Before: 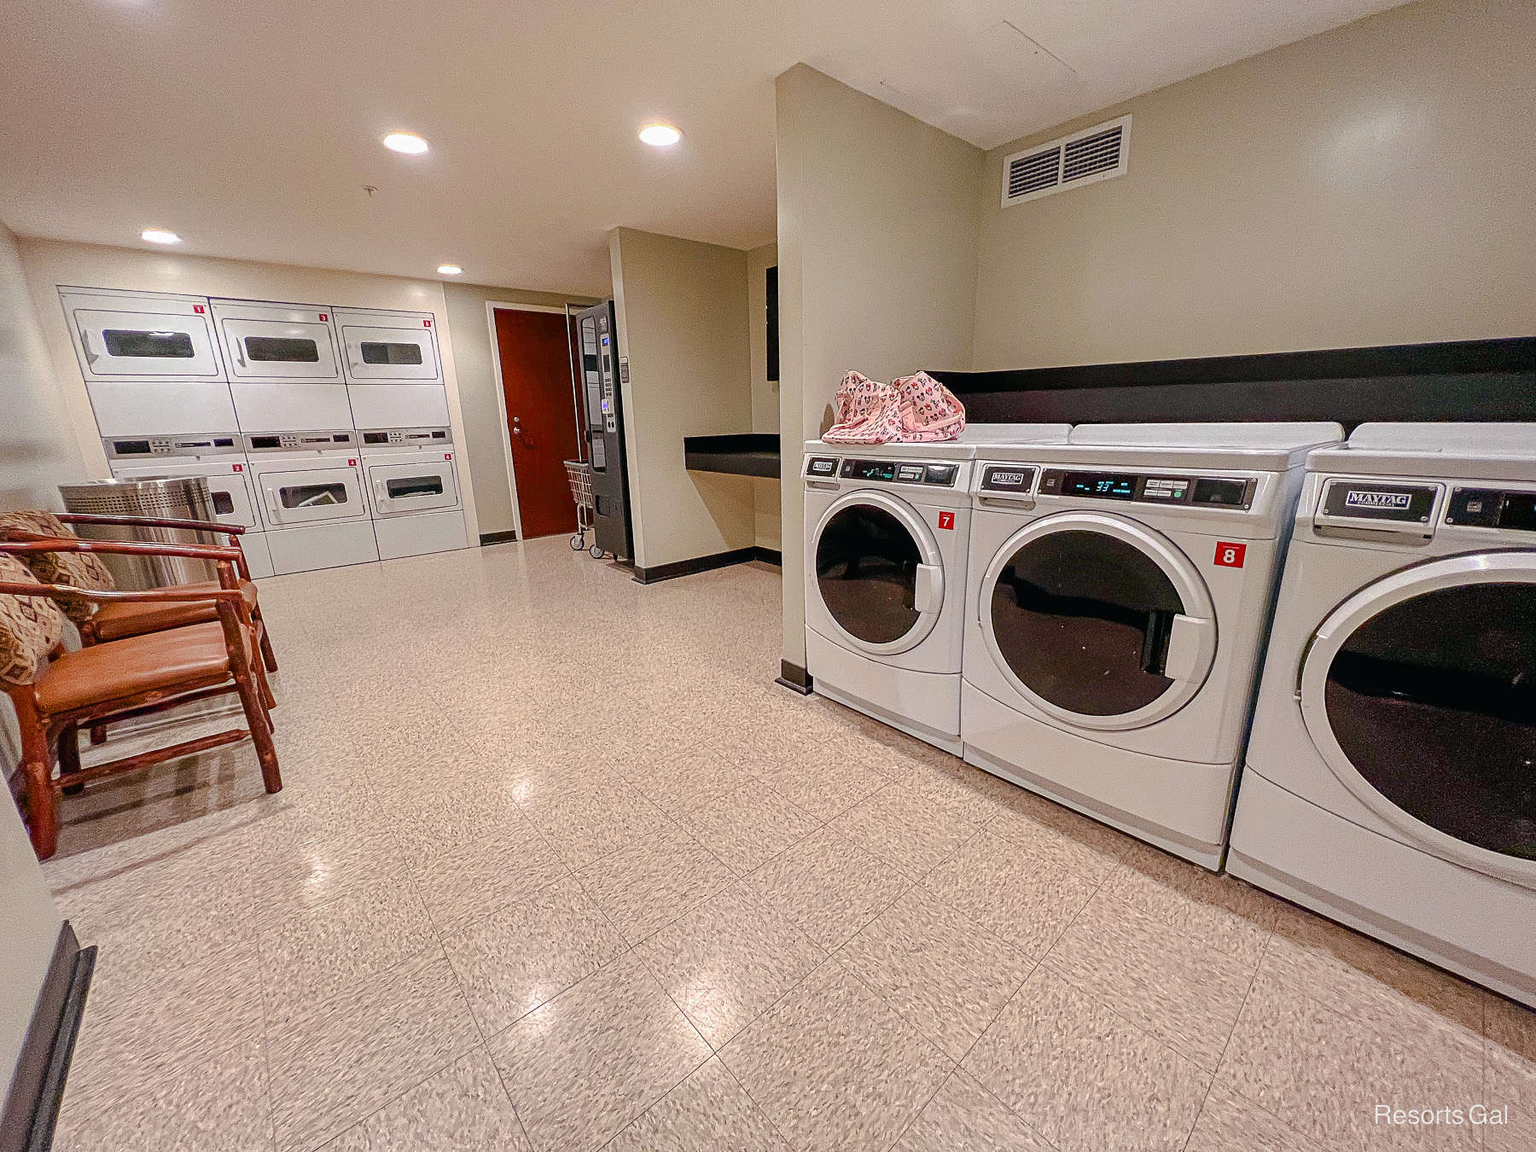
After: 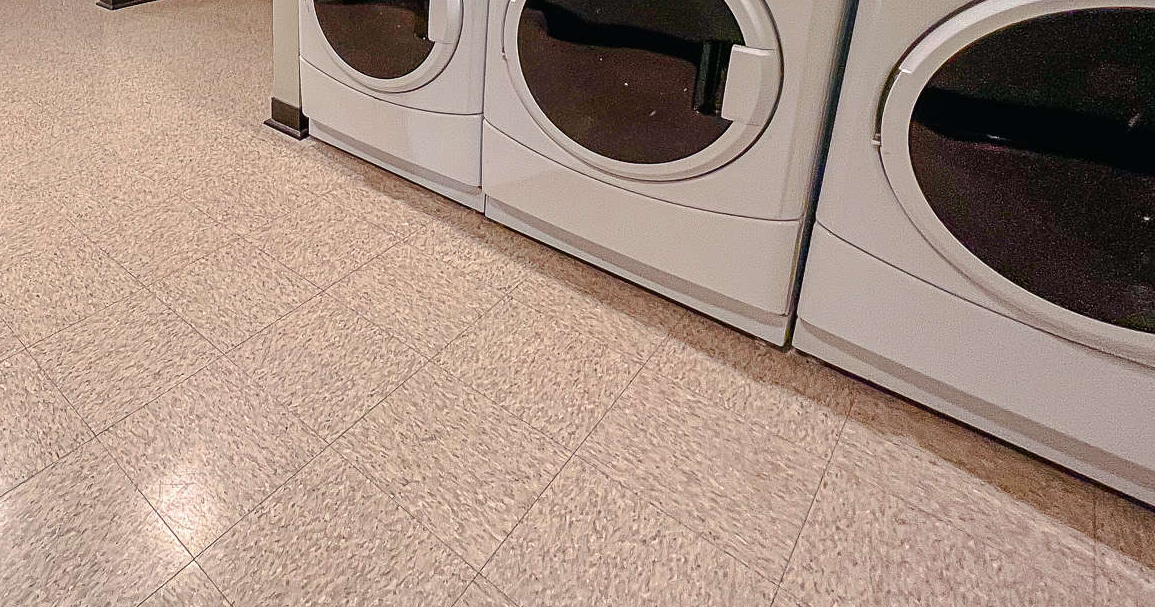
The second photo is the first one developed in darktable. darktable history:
crop and rotate: left 35.806%, top 50.067%, bottom 4.911%
